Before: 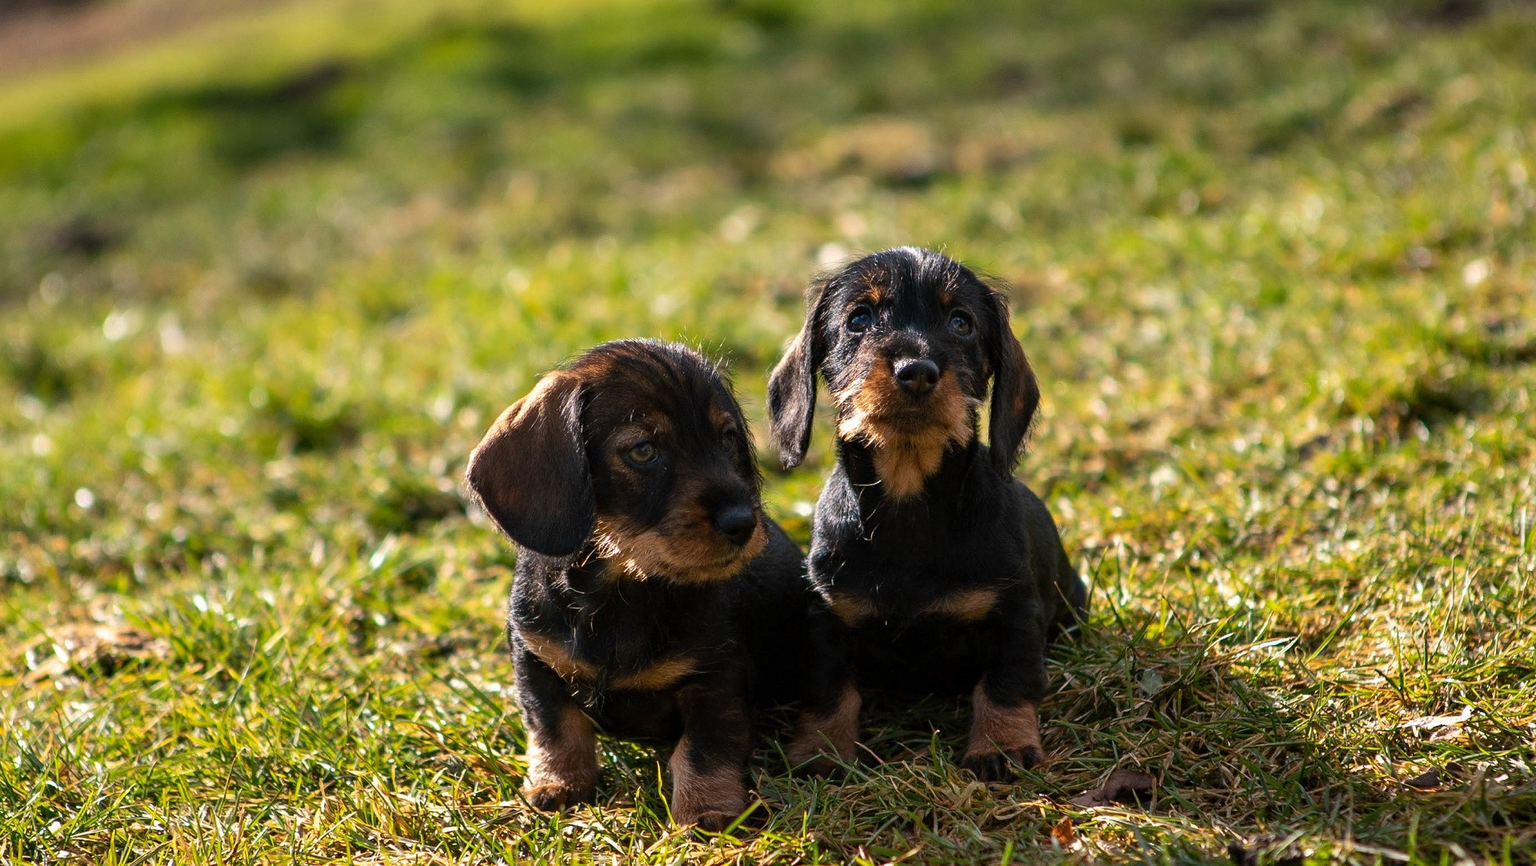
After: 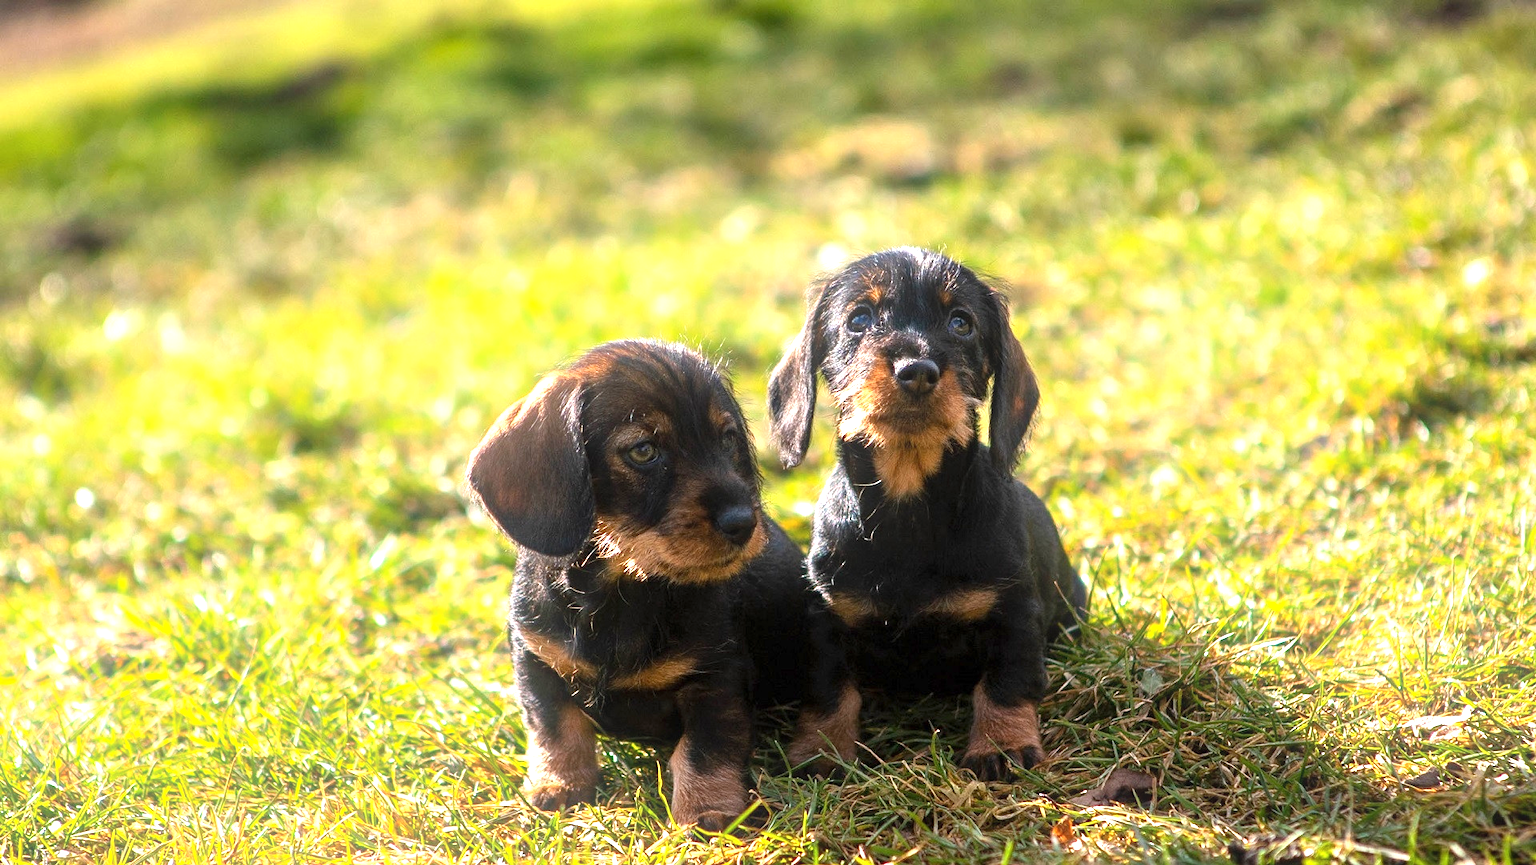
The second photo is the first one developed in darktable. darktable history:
exposure: exposure 1.15 EV, compensate highlight preservation false
bloom: size 13.65%, threshold 98.39%, strength 4.82%
